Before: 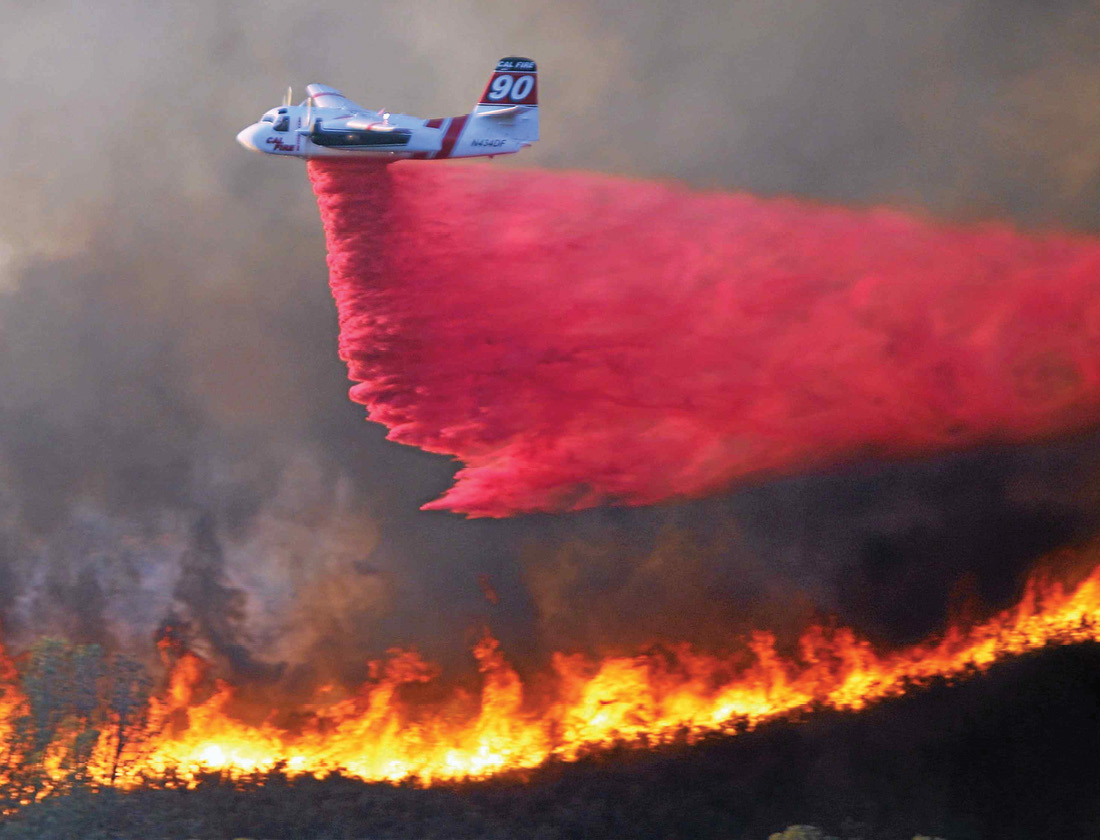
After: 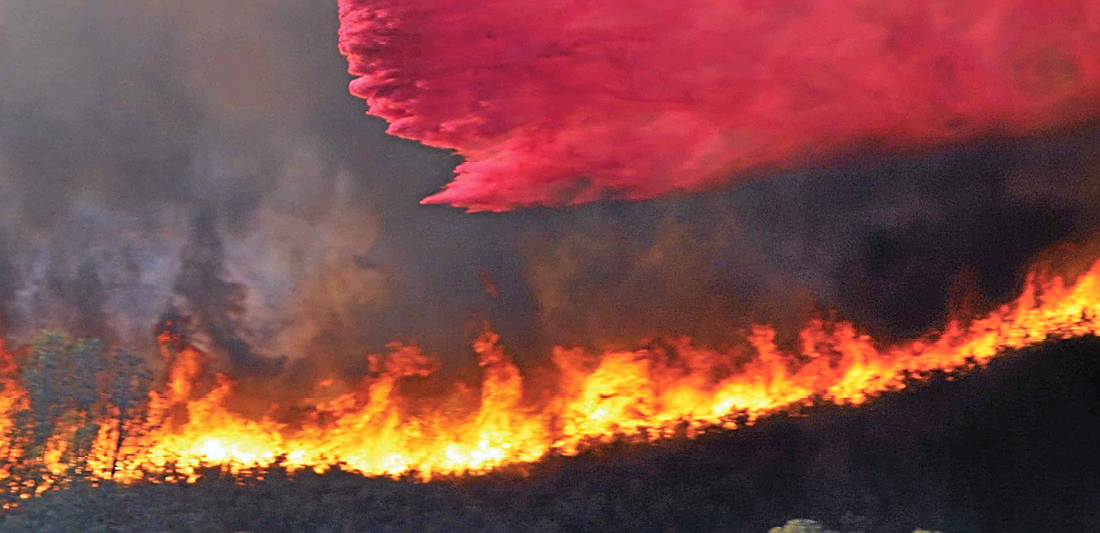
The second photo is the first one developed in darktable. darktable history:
sharpen: on, module defaults
crop and rotate: top 36.435%
shadows and highlights: soften with gaussian
